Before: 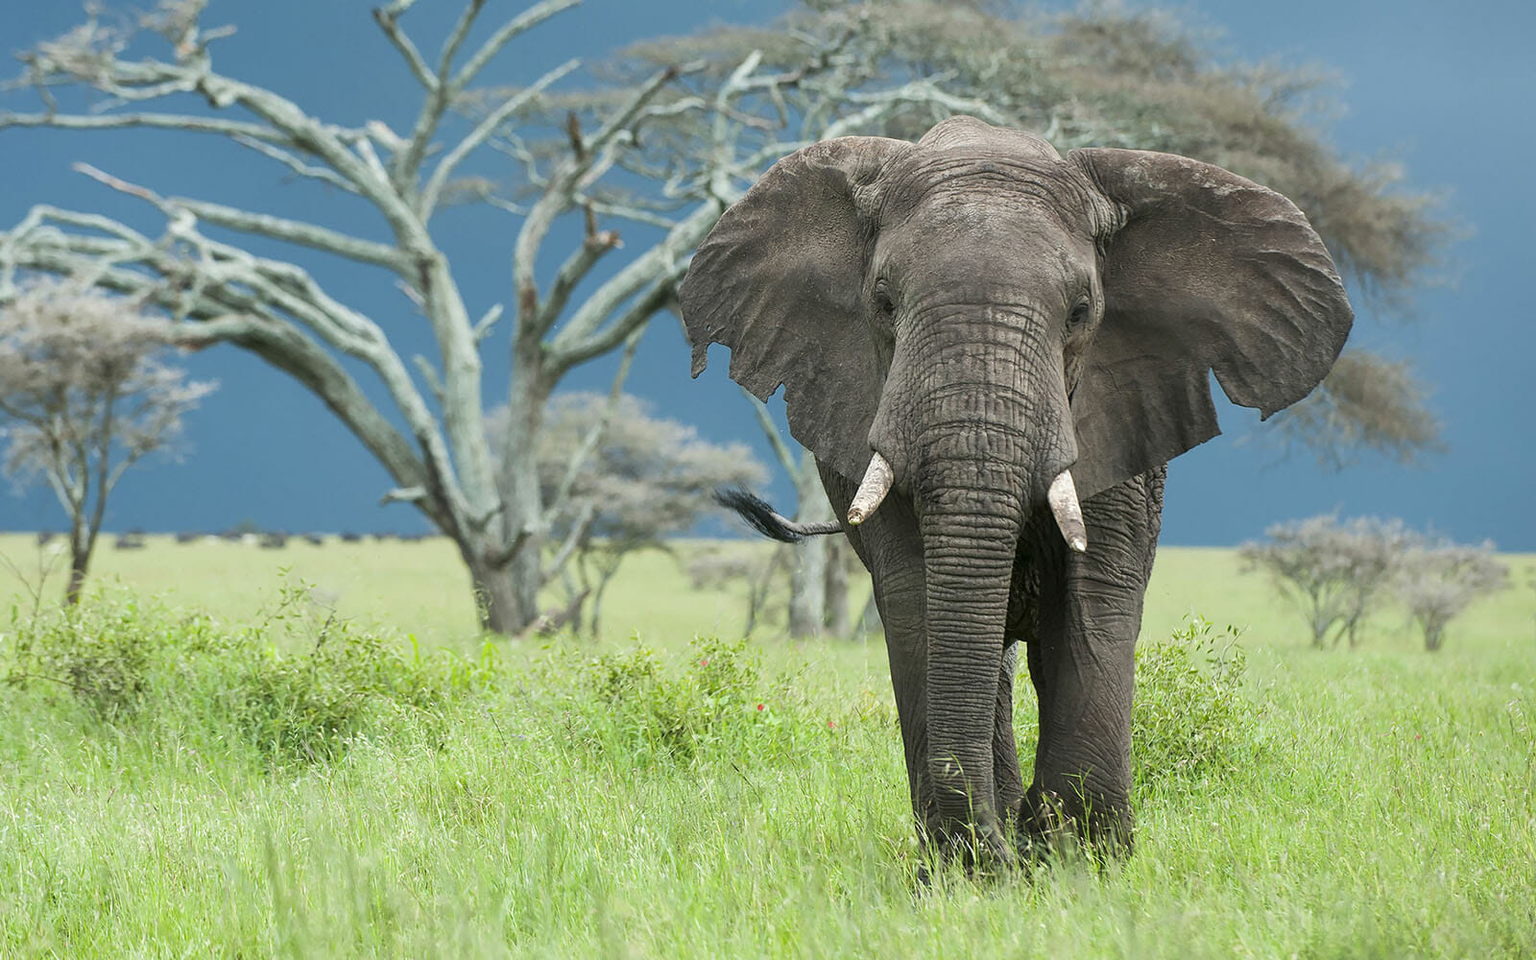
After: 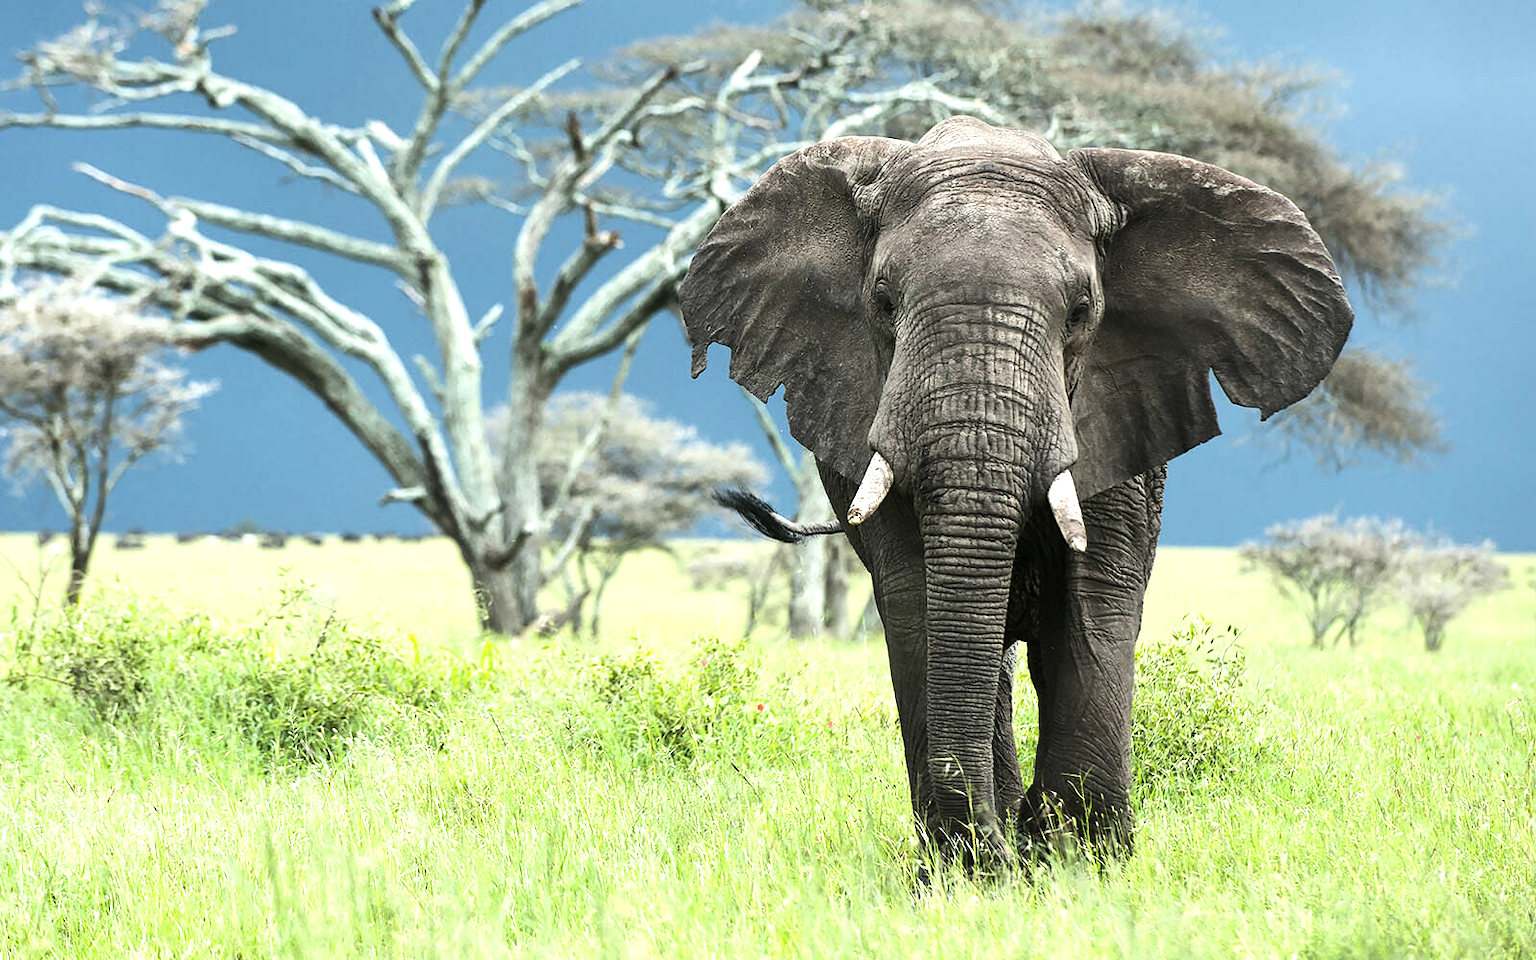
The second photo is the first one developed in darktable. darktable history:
tone equalizer: -8 EV -1.08 EV, -7 EV -1.01 EV, -6 EV -0.867 EV, -5 EV -0.578 EV, -3 EV 0.578 EV, -2 EV 0.867 EV, -1 EV 1.01 EV, +0 EV 1.08 EV, edges refinement/feathering 500, mask exposure compensation -1.57 EV, preserve details no
